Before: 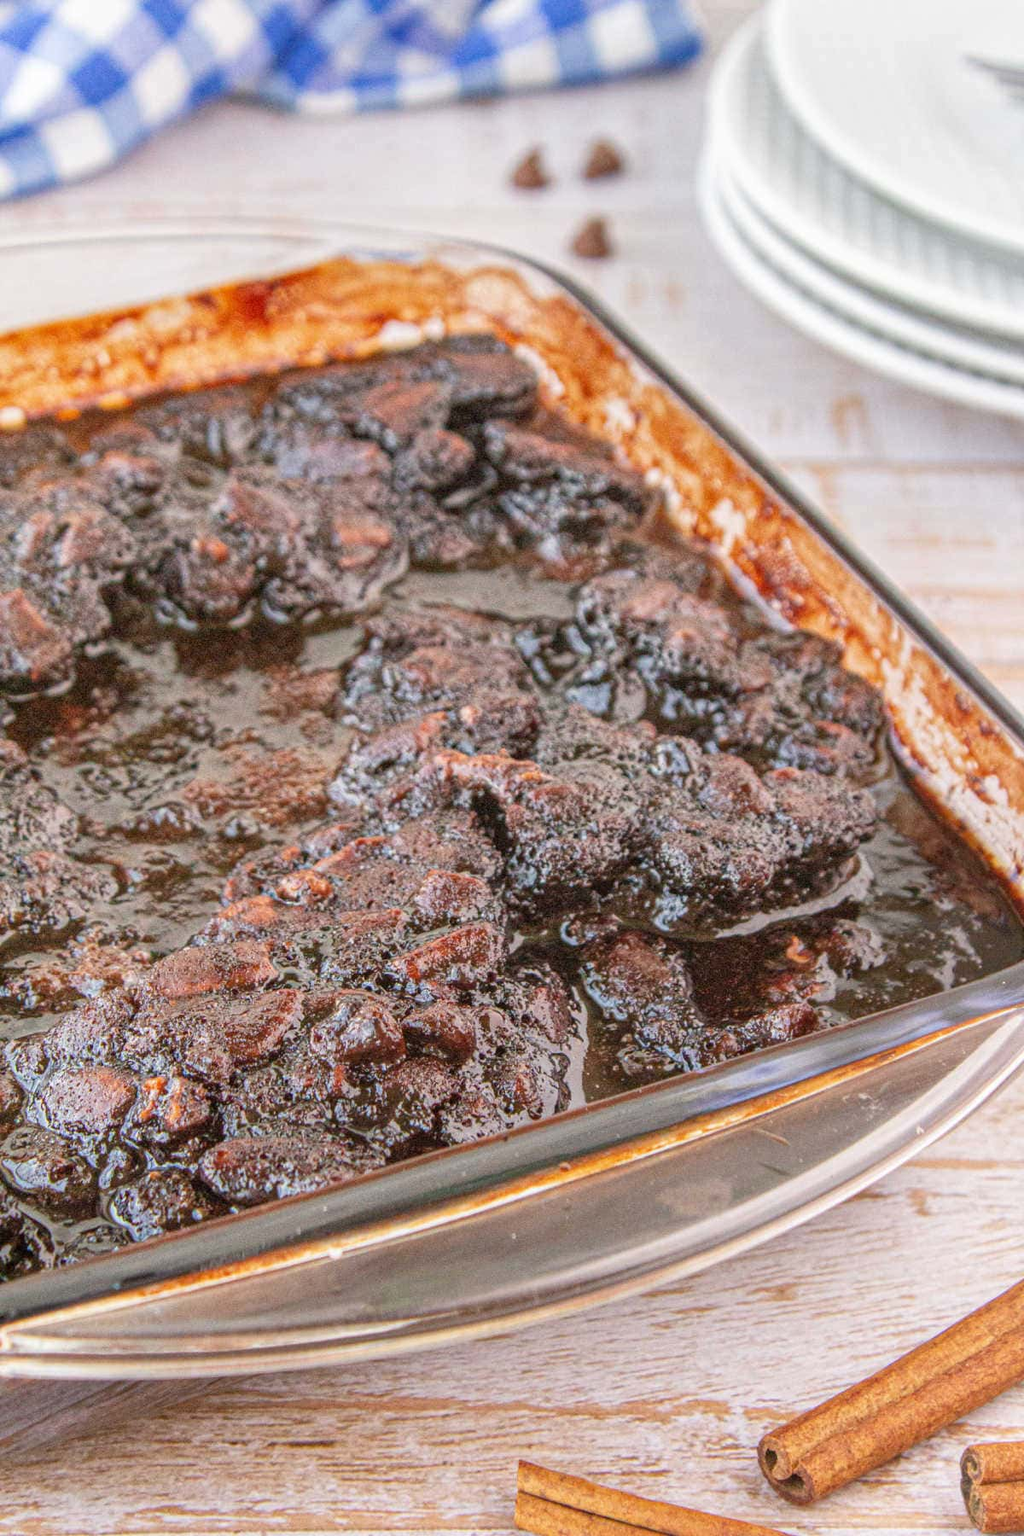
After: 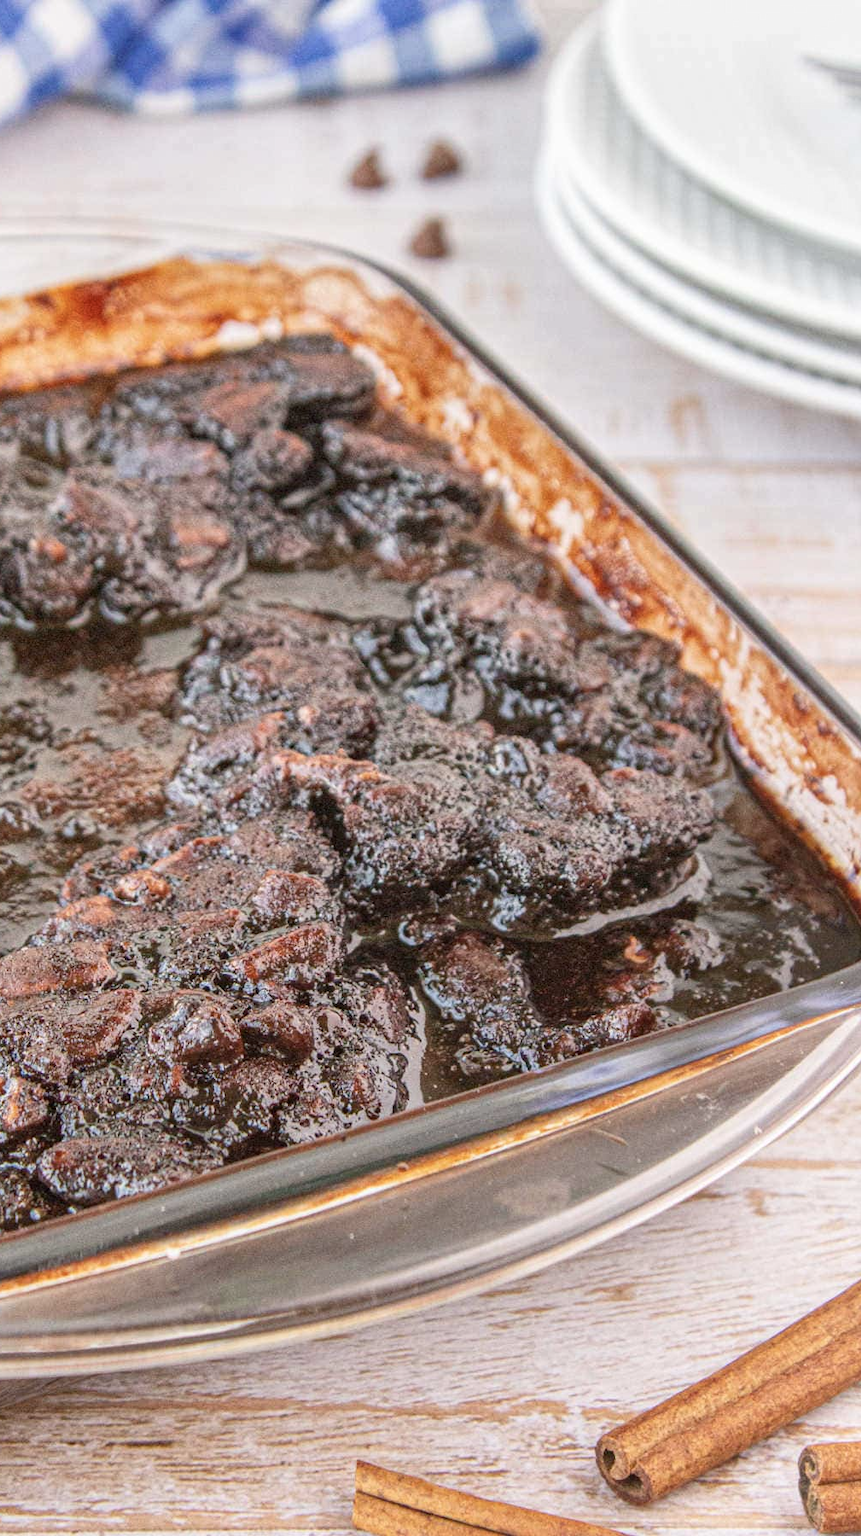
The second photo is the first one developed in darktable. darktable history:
crop: left 15.873%
contrast brightness saturation: contrast 0.108, saturation -0.172
